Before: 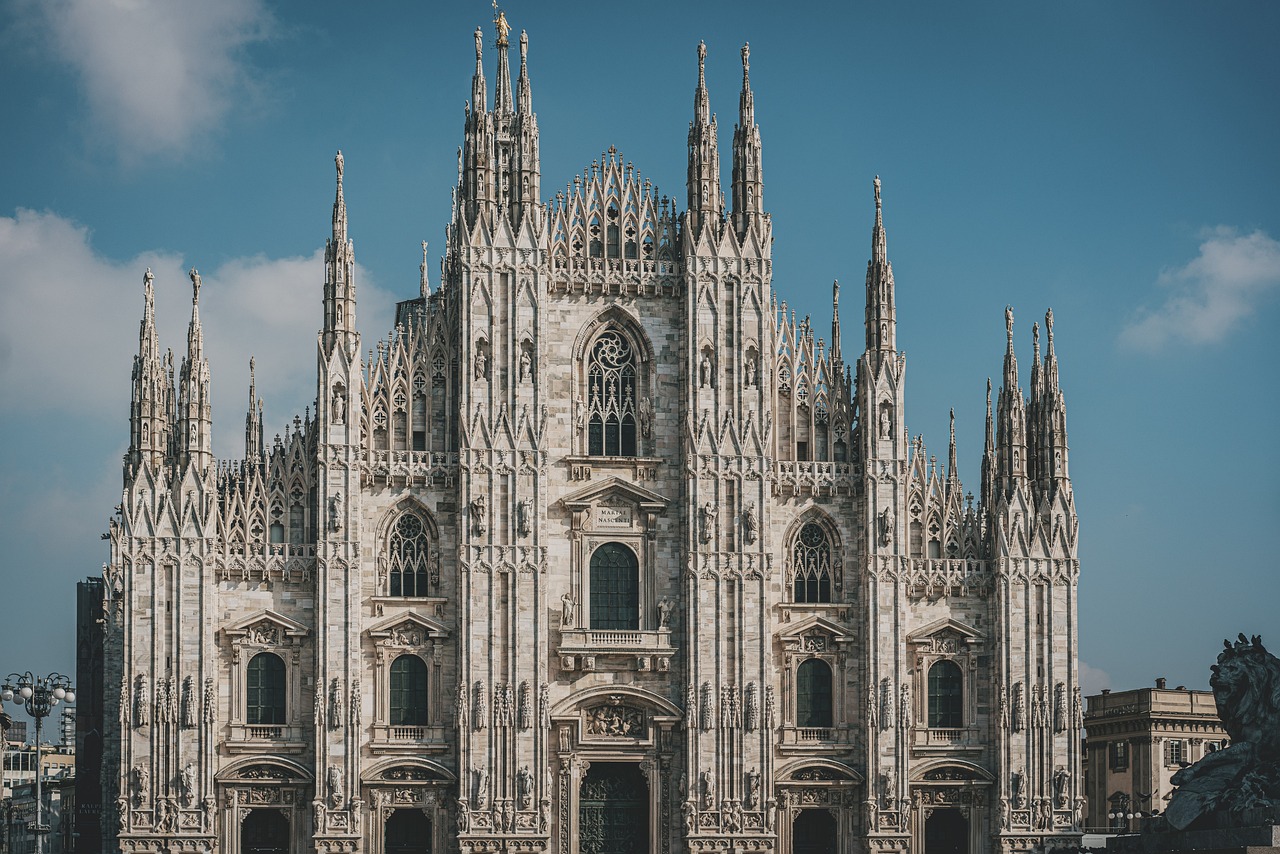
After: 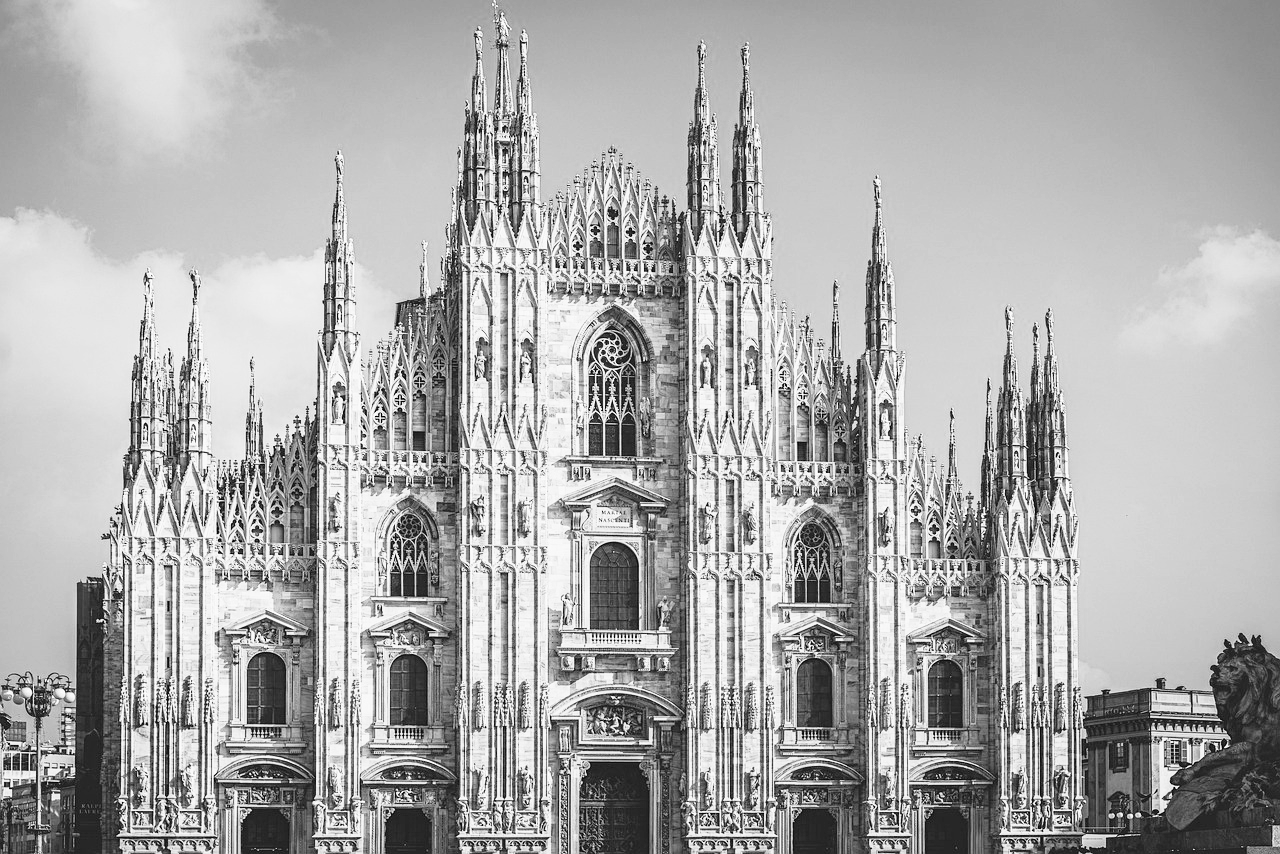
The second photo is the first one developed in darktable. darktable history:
base curve: curves: ch0 [(0, 0) (0.012, 0.01) (0.073, 0.168) (0.31, 0.711) (0.645, 0.957) (1, 1)], preserve colors none
color calibration: output gray [0.246, 0.254, 0.501, 0], x 0.38, y 0.39, temperature 4081.32 K, gamut compression 3
